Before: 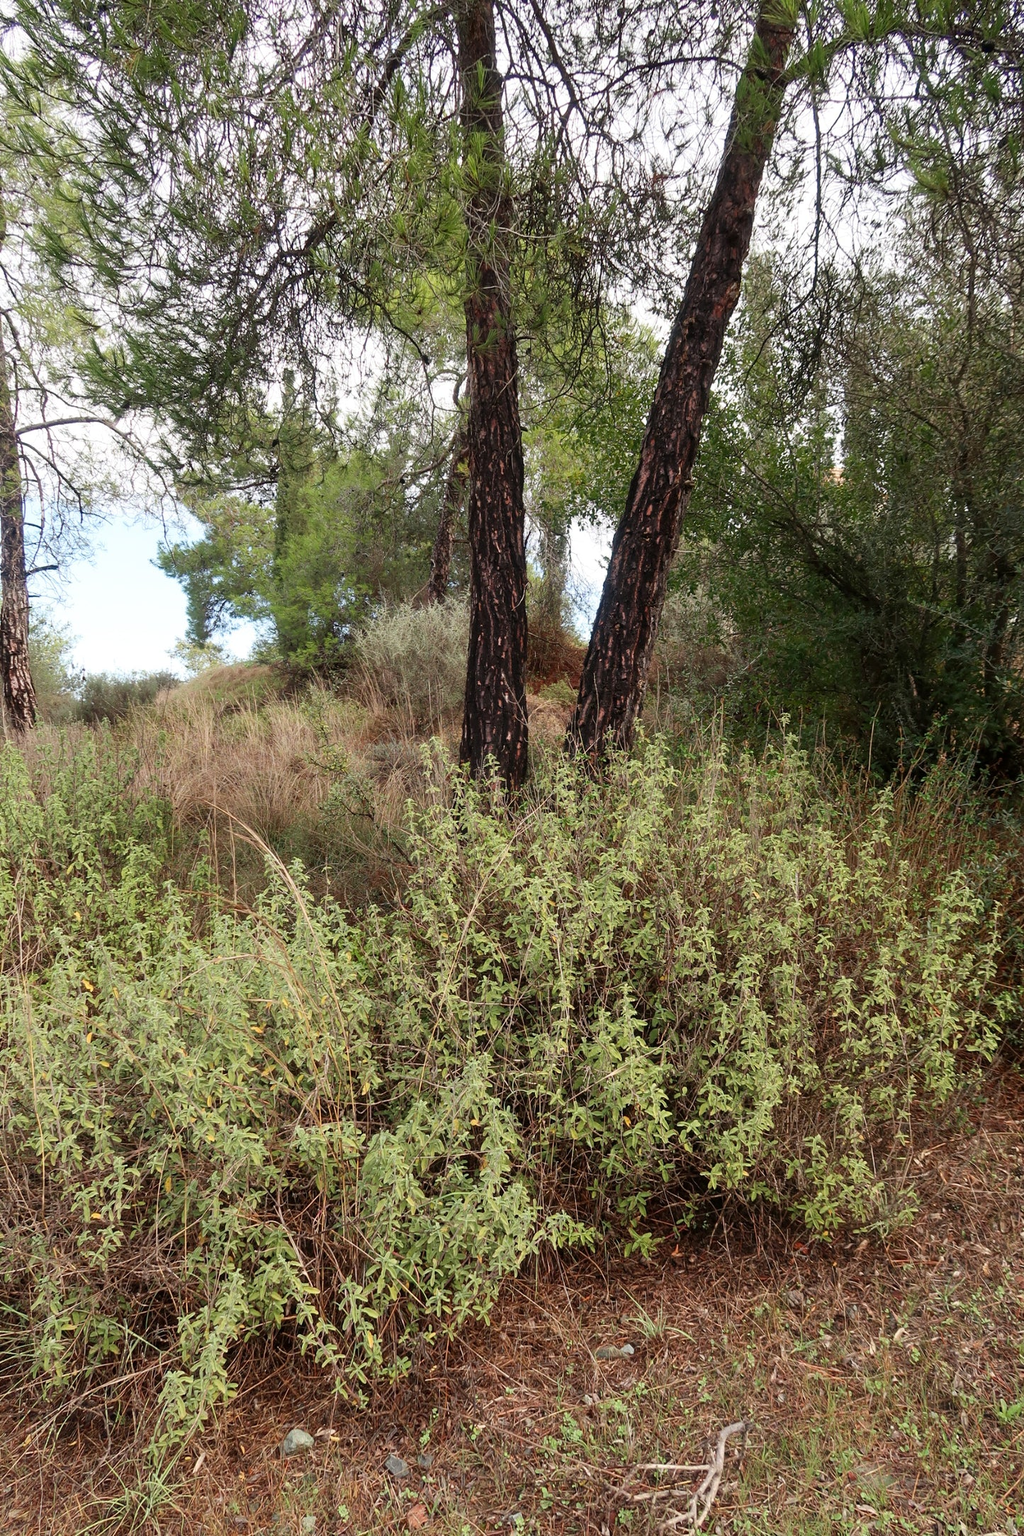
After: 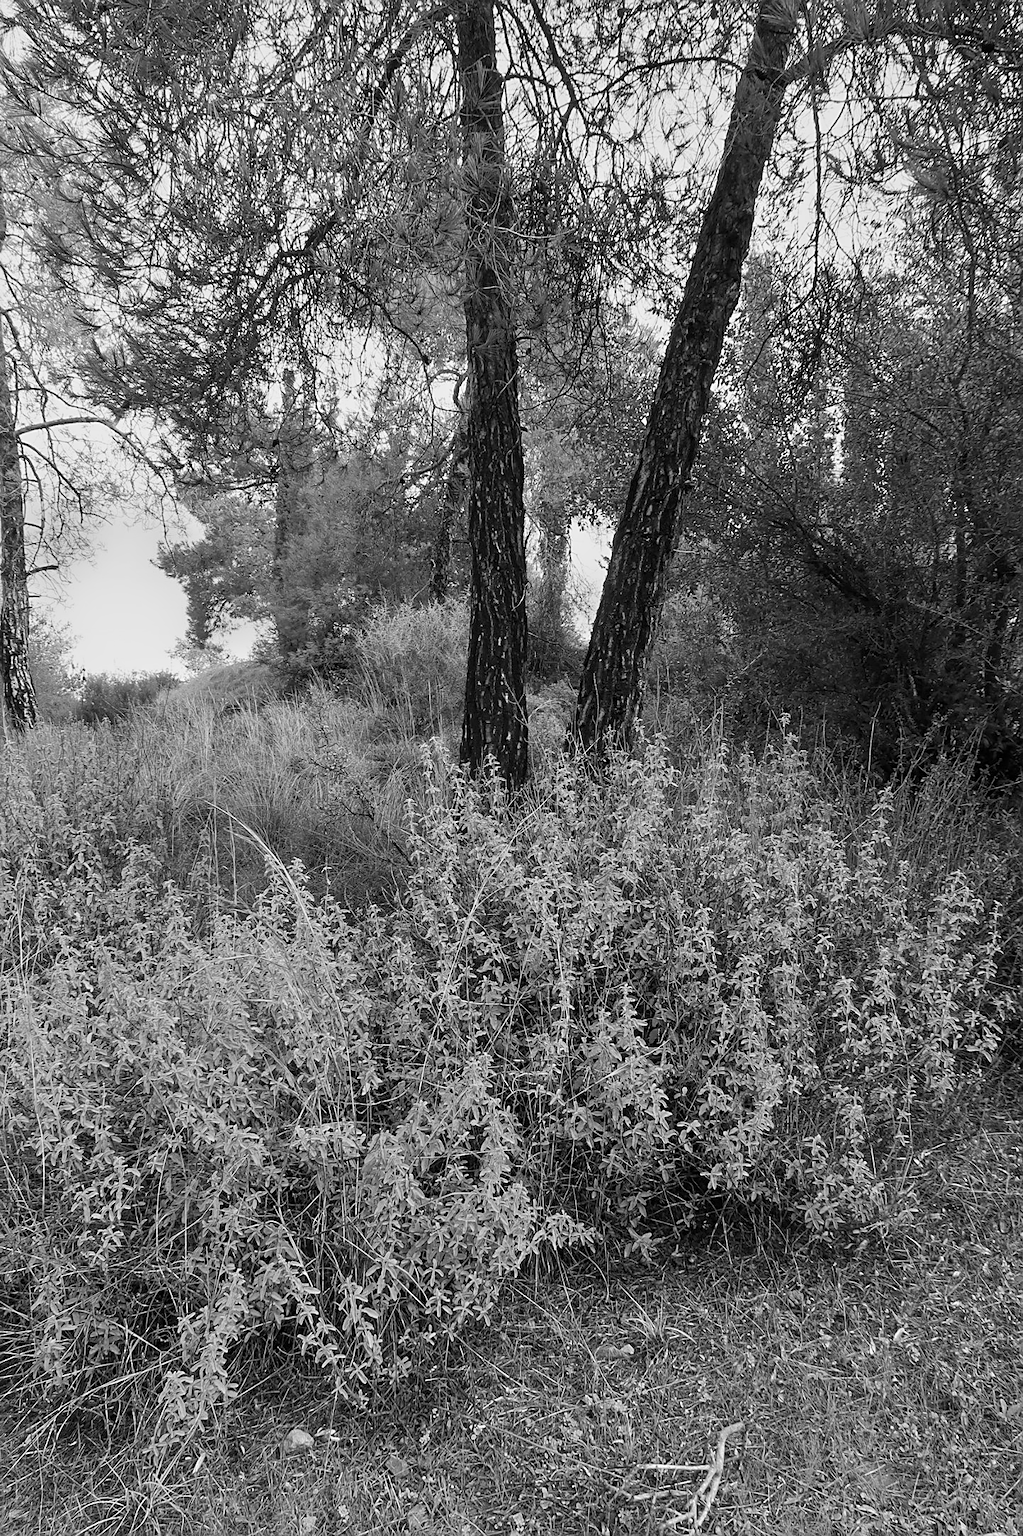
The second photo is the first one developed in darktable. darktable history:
sharpen: on, module defaults
monochrome: a 26.22, b 42.67, size 0.8
color correction: saturation 2.15
